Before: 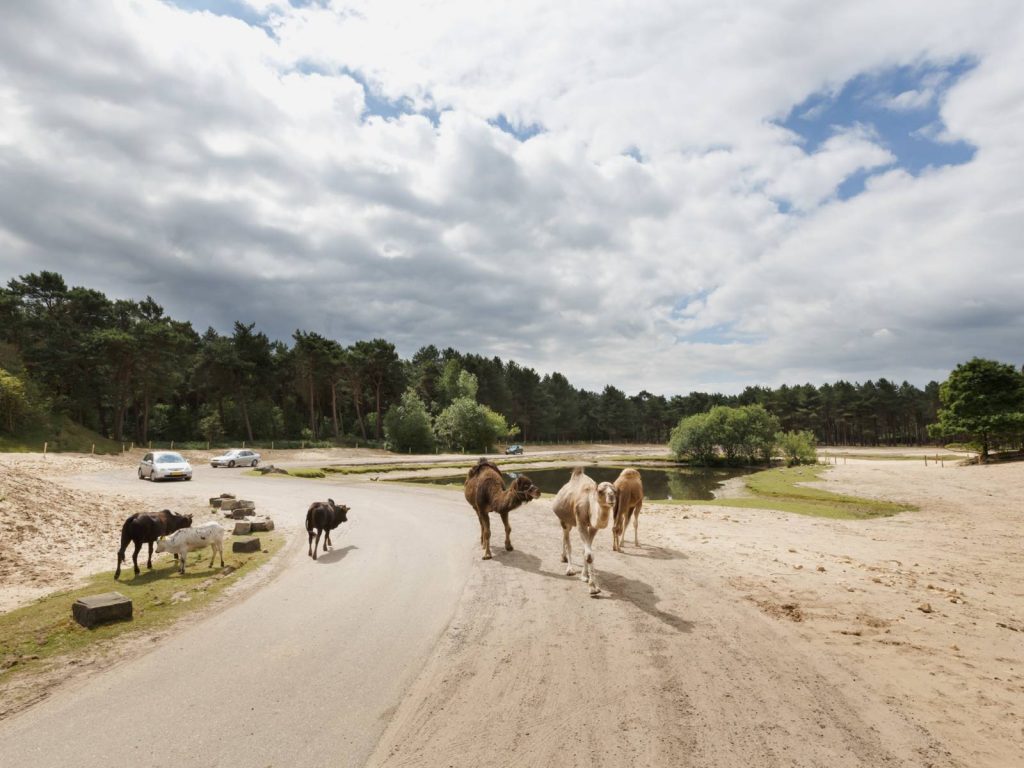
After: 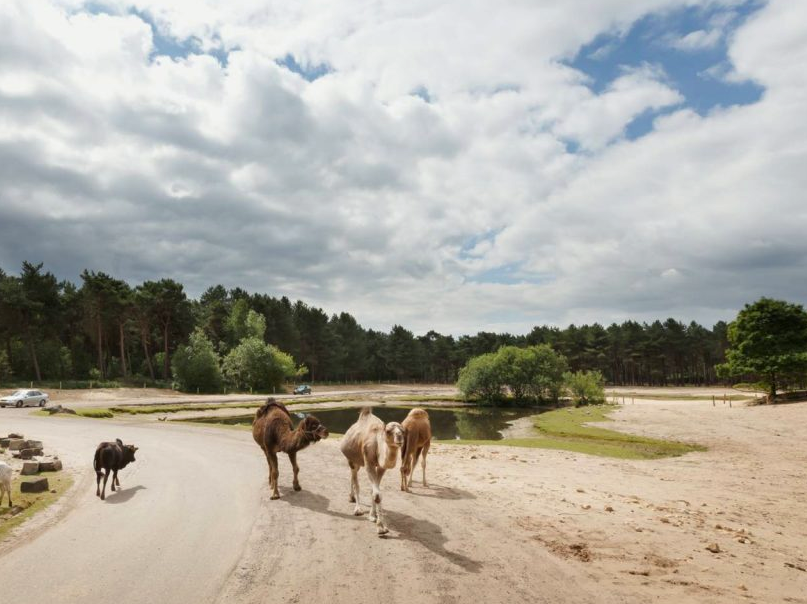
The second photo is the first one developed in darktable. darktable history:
crop and rotate: left 20.74%, top 7.912%, right 0.375%, bottom 13.378%
base curve: curves: ch0 [(0, 0) (0.303, 0.277) (1, 1)]
color calibration: output R [0.946, 0.065, -0.013, 0], output G [-0.246, 1.264, -0.017, 0], output B [0.046, -0.098, 1.05, 0], illuminant custom, x 0.344, y 0.359, temperature 5045.54 K
